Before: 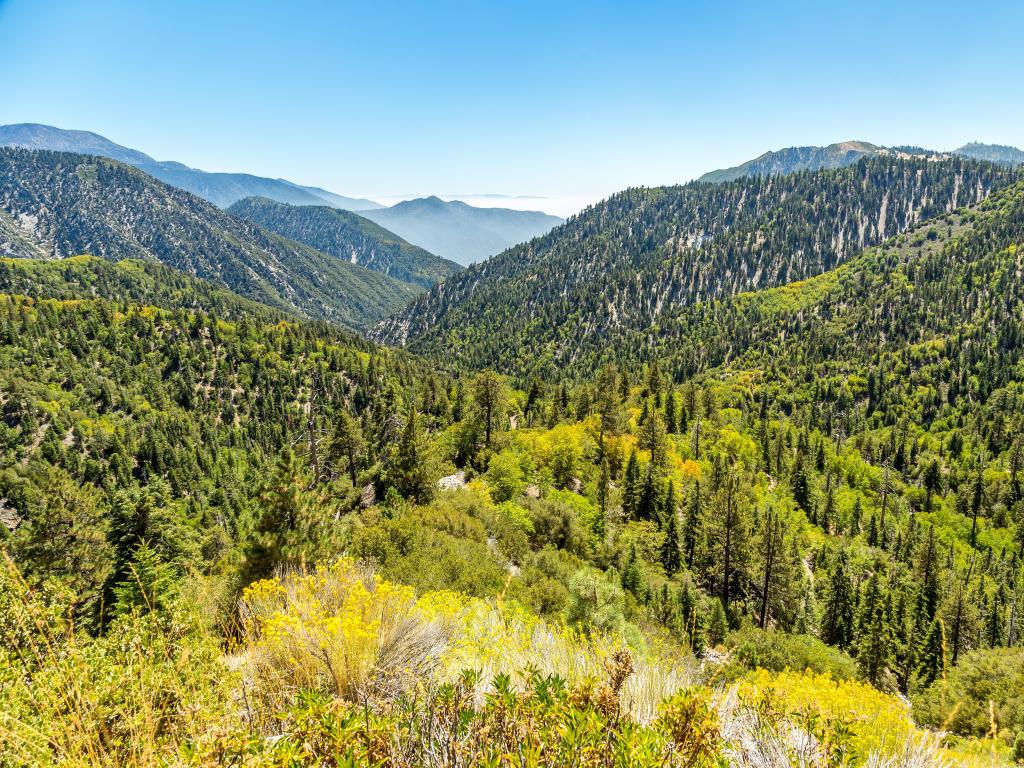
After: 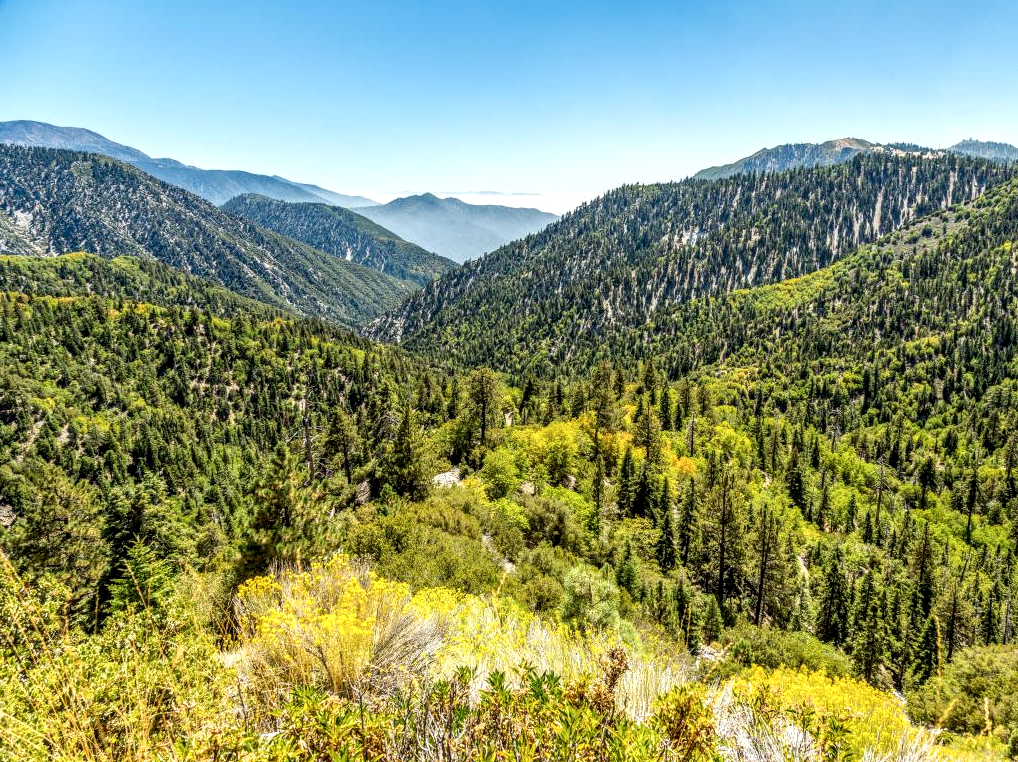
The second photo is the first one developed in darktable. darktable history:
crop and rotate: left 0.524%, top 0.398%, bottom 0.327%
local contrast: detail 150%
